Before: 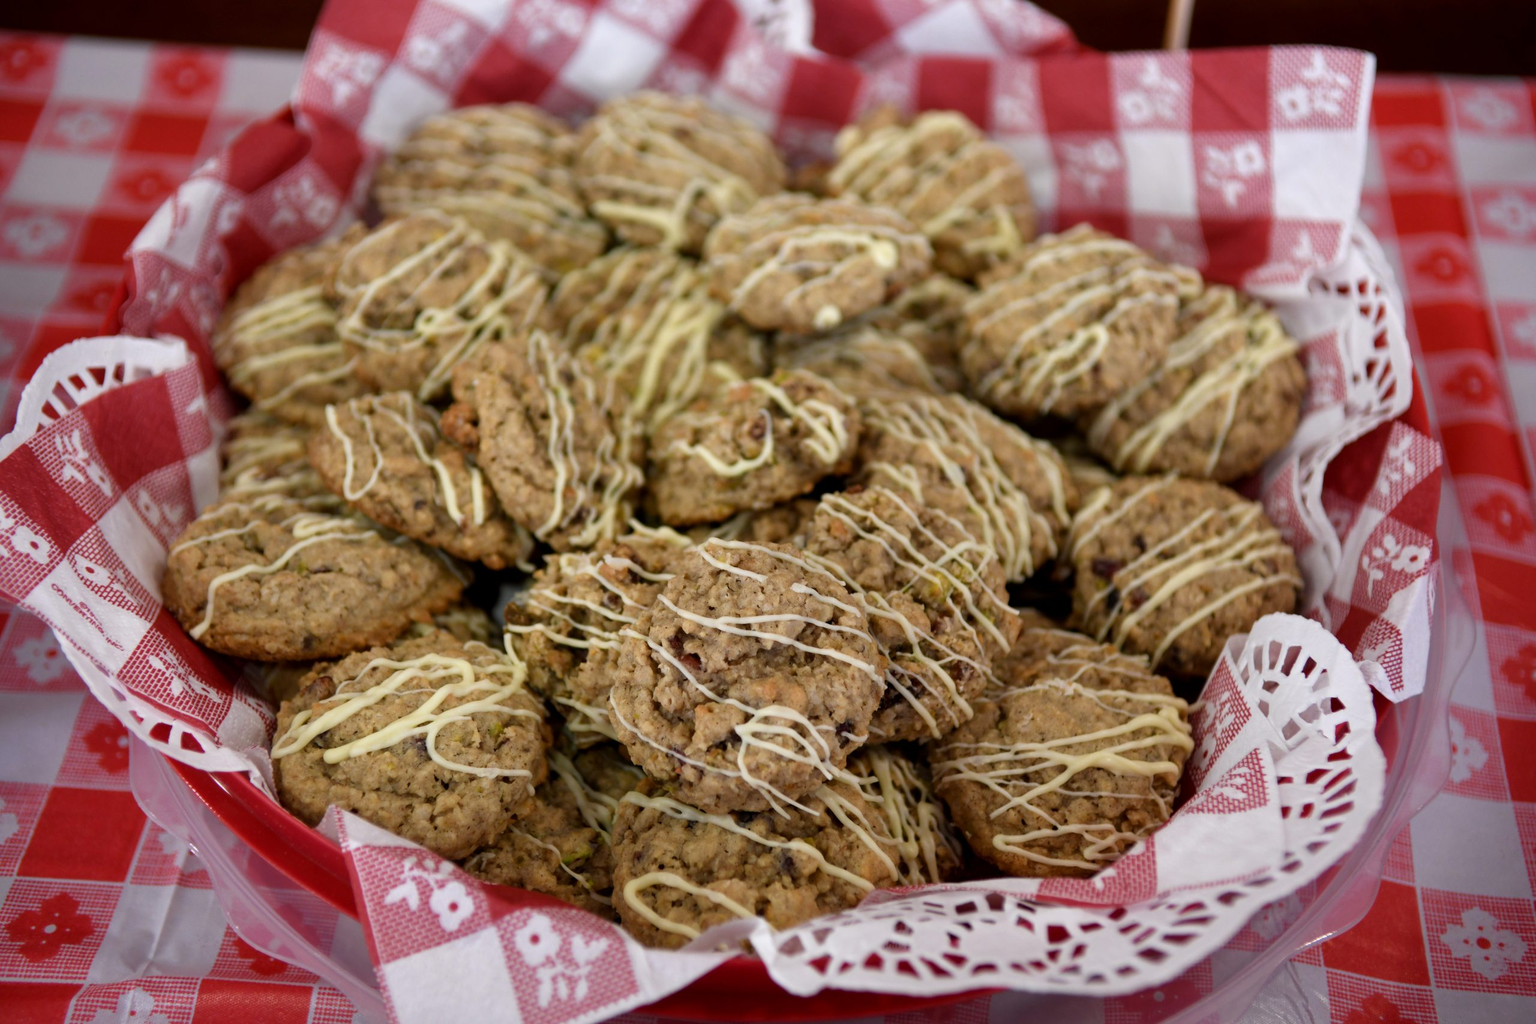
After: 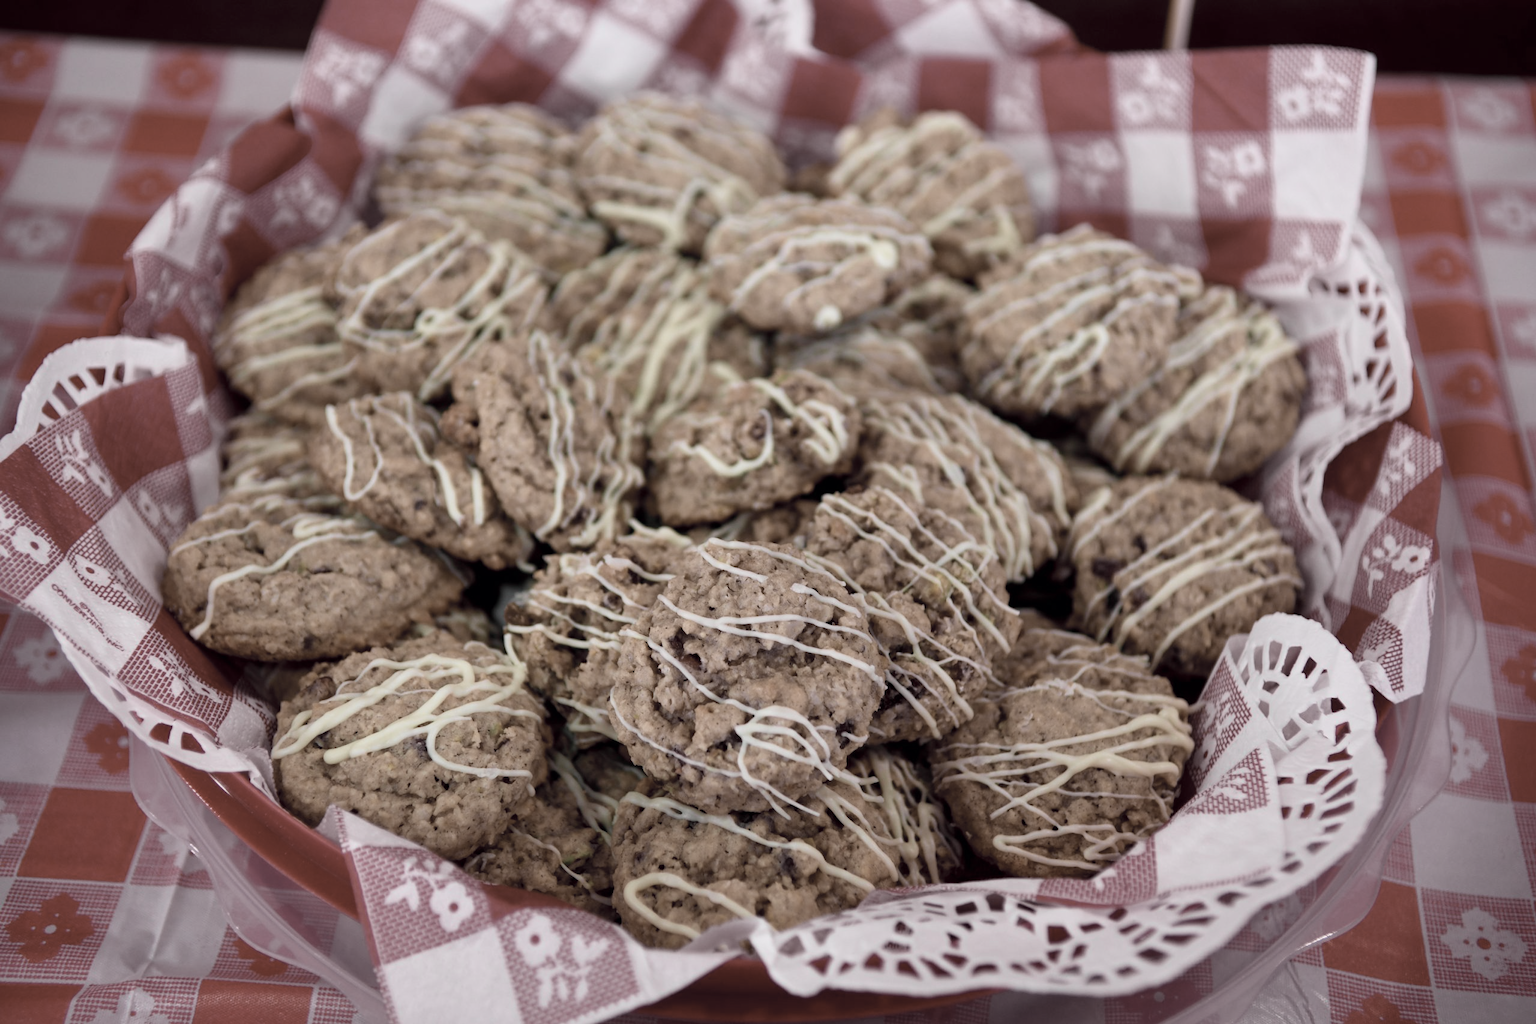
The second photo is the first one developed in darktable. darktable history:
color correction: saturation 0.5
tone curve: curves: ch0 [(0, 0) (0.822, 0.825) (0.994, 0.955)]; ch1 [(0, 0) (0.226, 0.261) (0.383, 0.397) (0.46, 0.46) (0.498, 0.501) (0.524, 0.543) (0.578, 0.575) (1, 1)]; ch2 [(0, 0) (0.438, 0.456) (0.5, 0.495) (0.547, 0.515) (0.597, 0.58) (0.629, 0.603) (1, 1)], color space Lab, independent channels, preserve colors none
contrast brightness saturation: contrast 0.01, saturation -0.05
